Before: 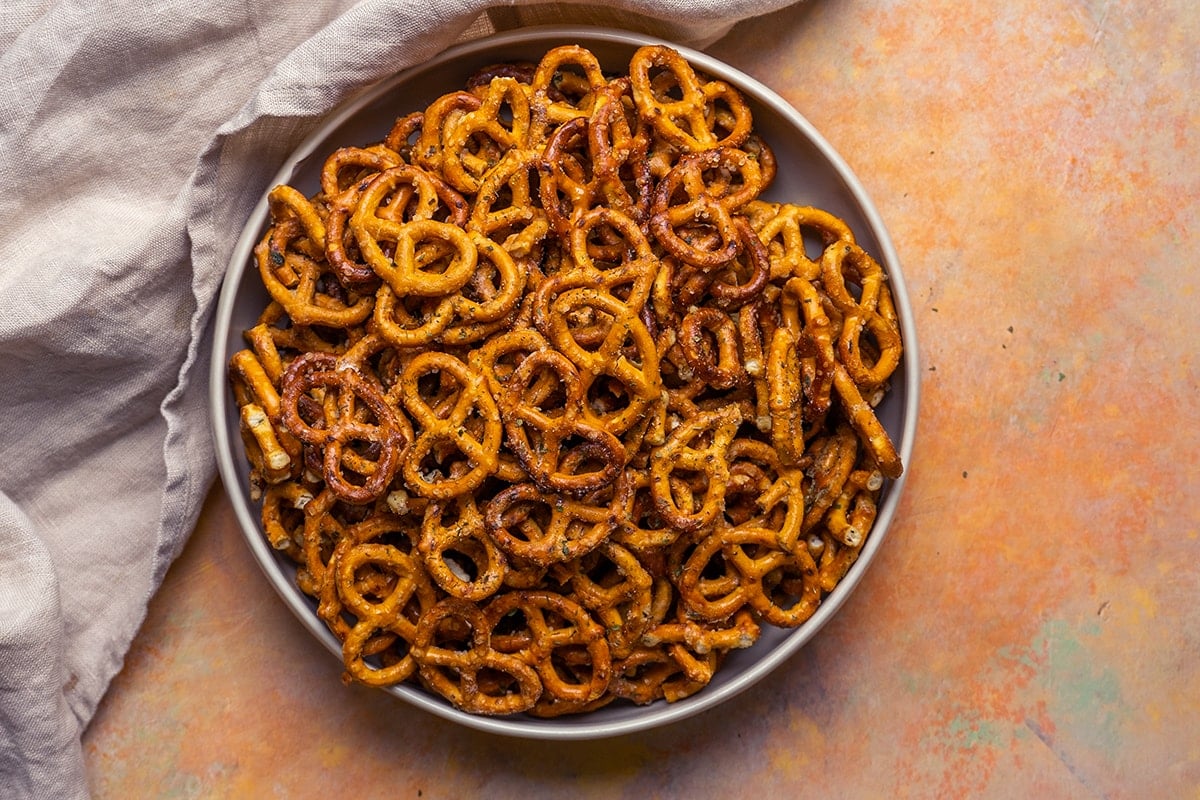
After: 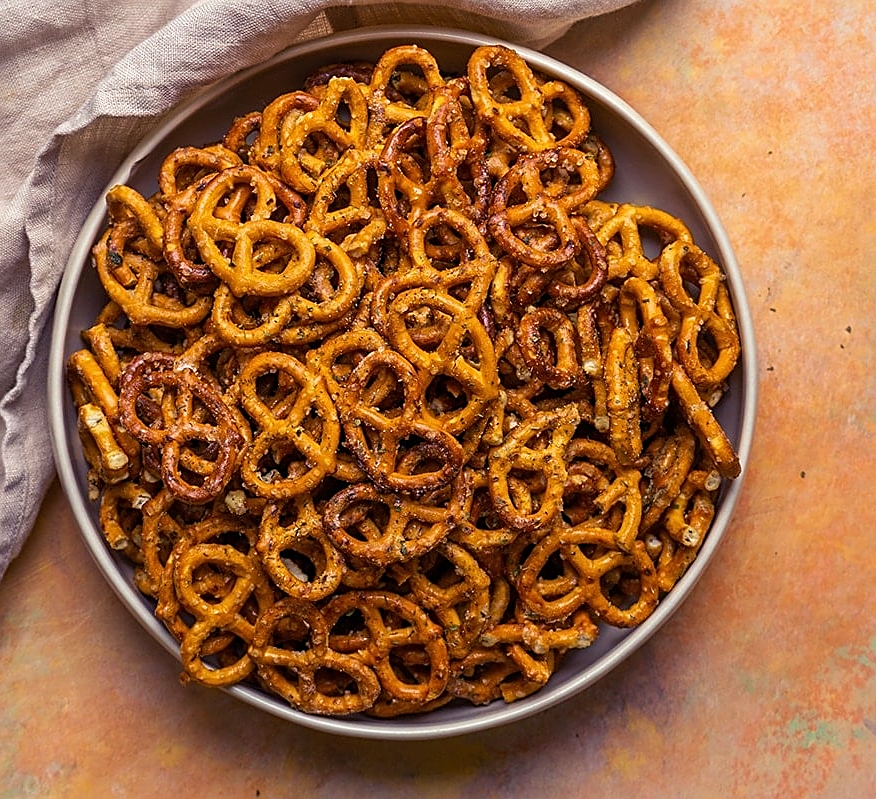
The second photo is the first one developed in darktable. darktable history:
crop: left 13.572%, top 0%, right 13.354%
sharpen: on, module defaults
velvia: on, module defaults
